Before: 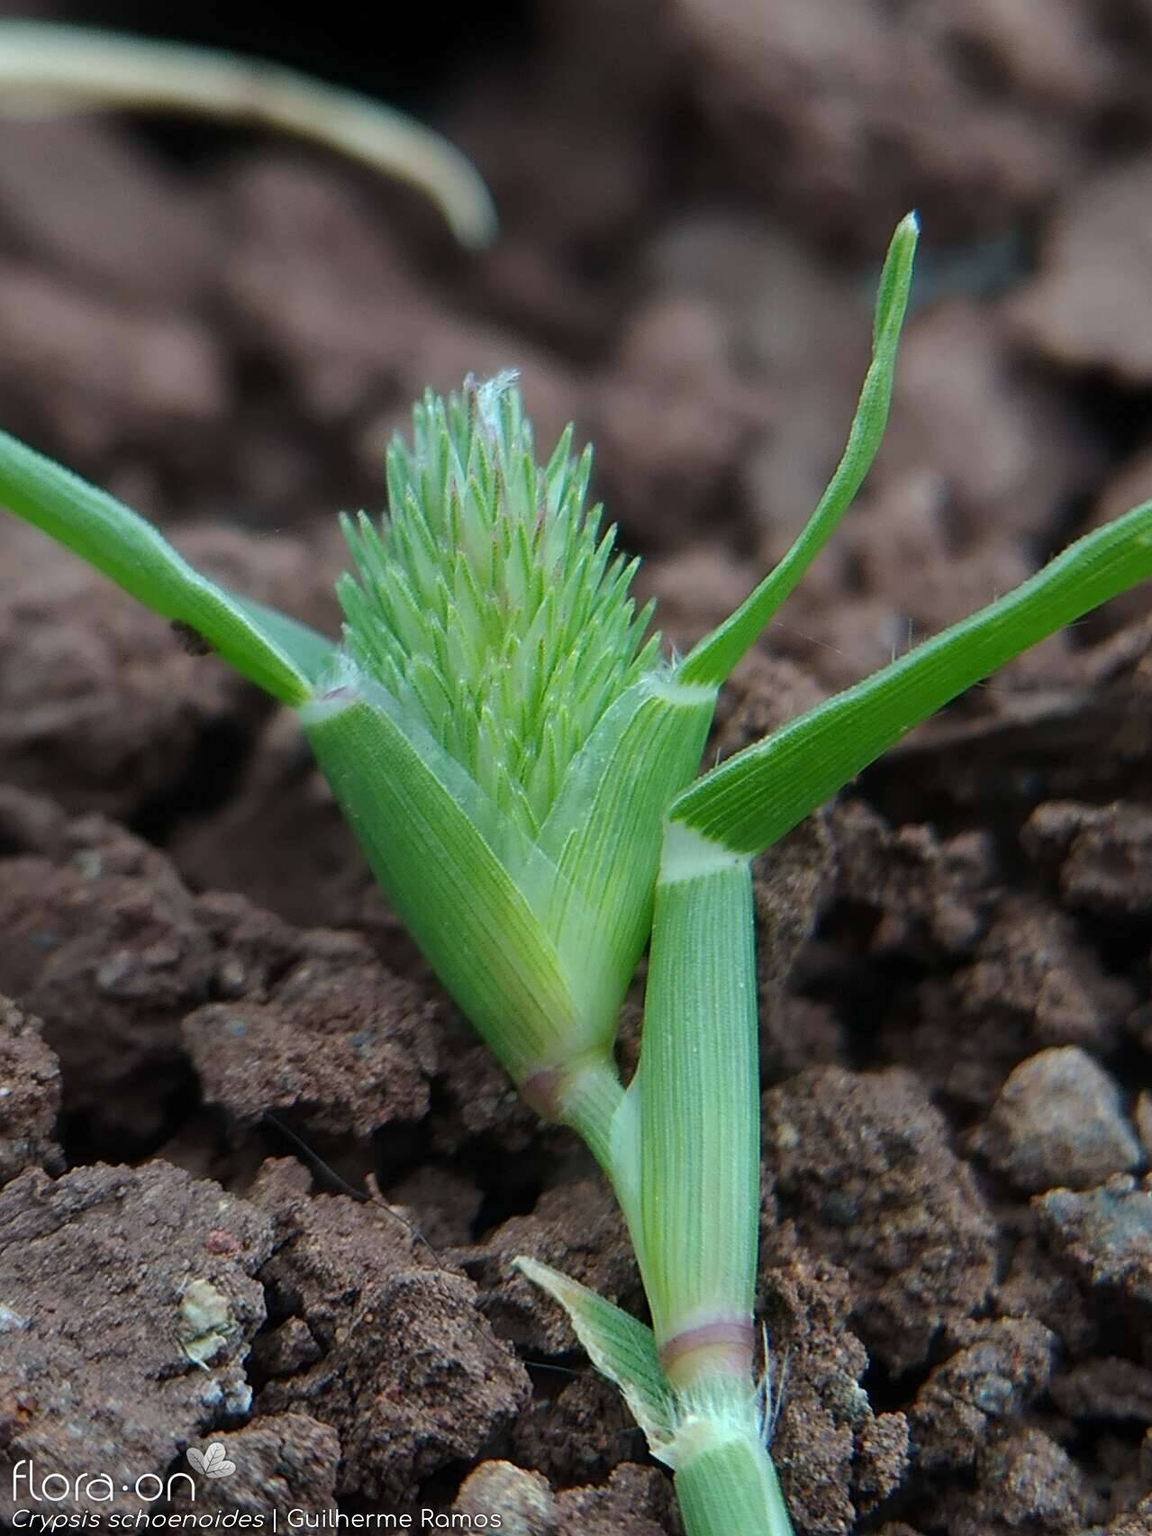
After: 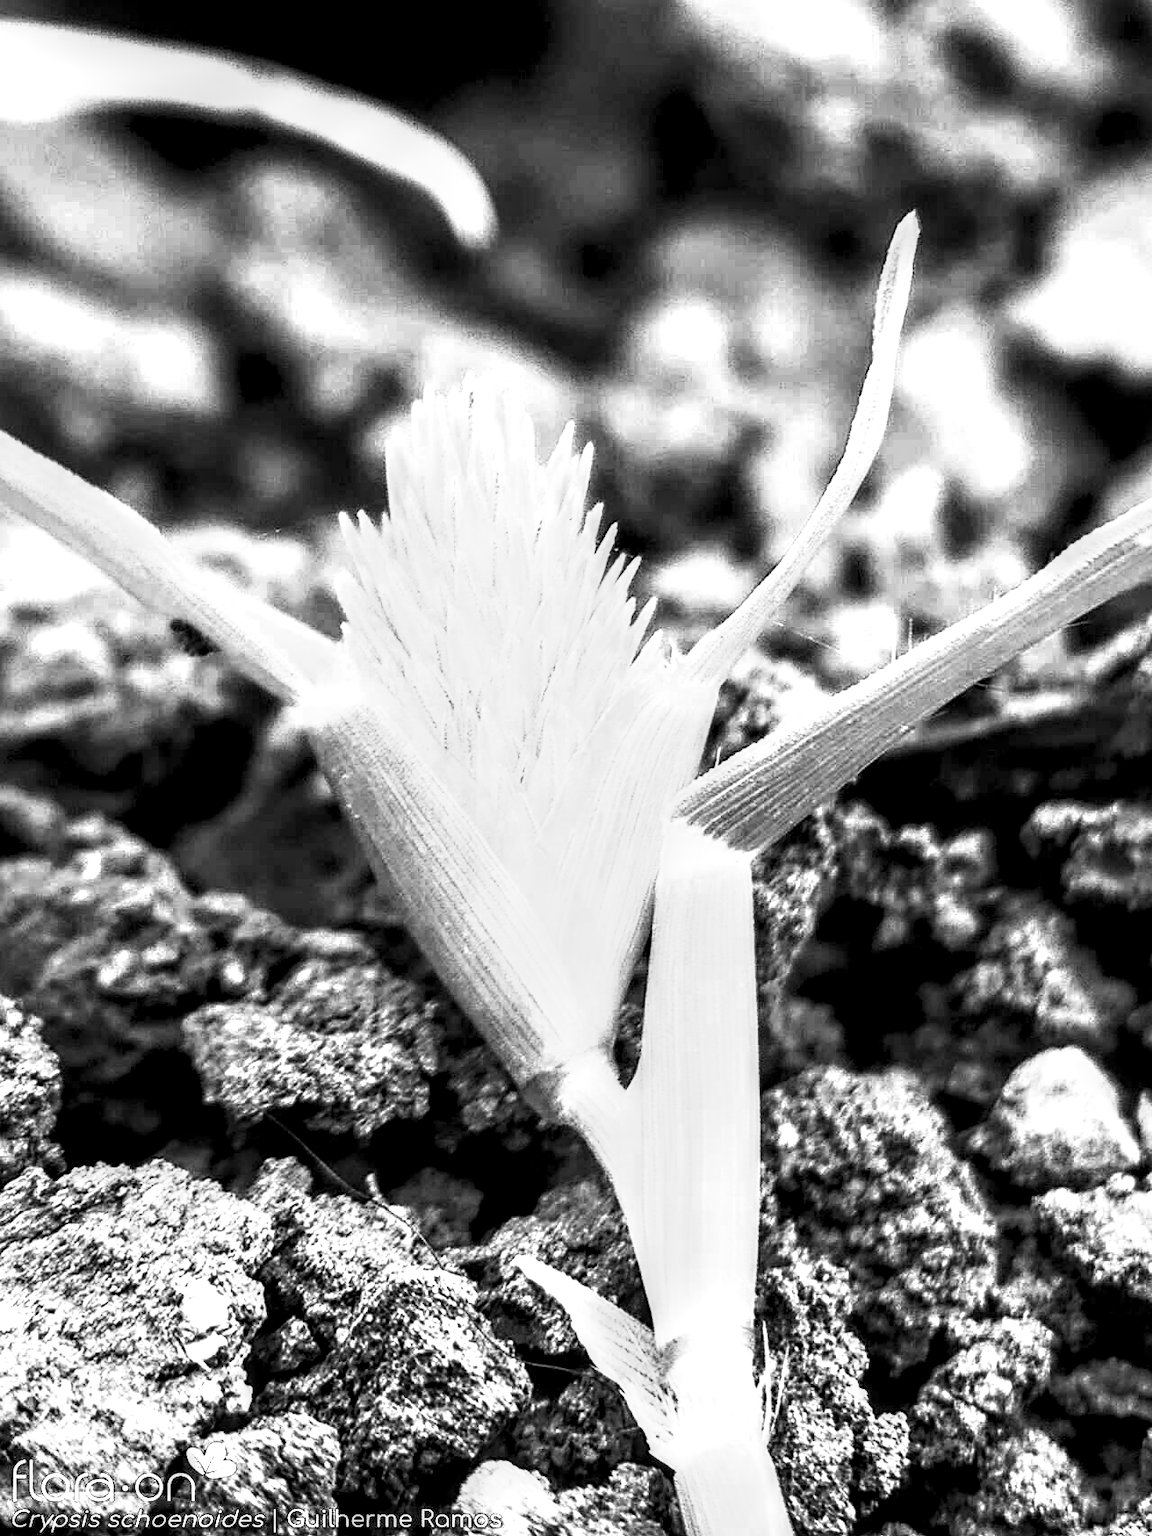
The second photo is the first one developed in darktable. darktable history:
monochrome: on, module defaults
color balance rgb: linear chroma grading › highlights 100%, linear chroma grading › global chroma 23.41%, perceptual saturation grading › global saturation 35.38%, hue shift -10.68°, perceptual brilliance grading › highlights 47.25%, perceptual brilliance grading › mid-tones 22.2%, perceptual brilliance grading › shadows -5.93%
local contrast: highlights 19%, detail 186%
contrast brightness saturation: contrast 0.39, brightness 0.53
tone curve: curves: ch0 [(0, 0) (0.003, 0.016) (0.011, 0.016) (0.025, 0.016) (0.044, 0.017) (0.069, 0.026) (0.1, 0.044) (0.136, 0.074) (0.177, 0.121) (0.224, 0.183) (0.277, 0.248) (0.335, 0.326) (0.399, 0.413) (0.468, 0.511) (0.543, 0.612) (0.623, 0.717) (0.709, 0.818) (0.801, 0.911) (0.898, 0.979) (1, 1)], preserve colors none
